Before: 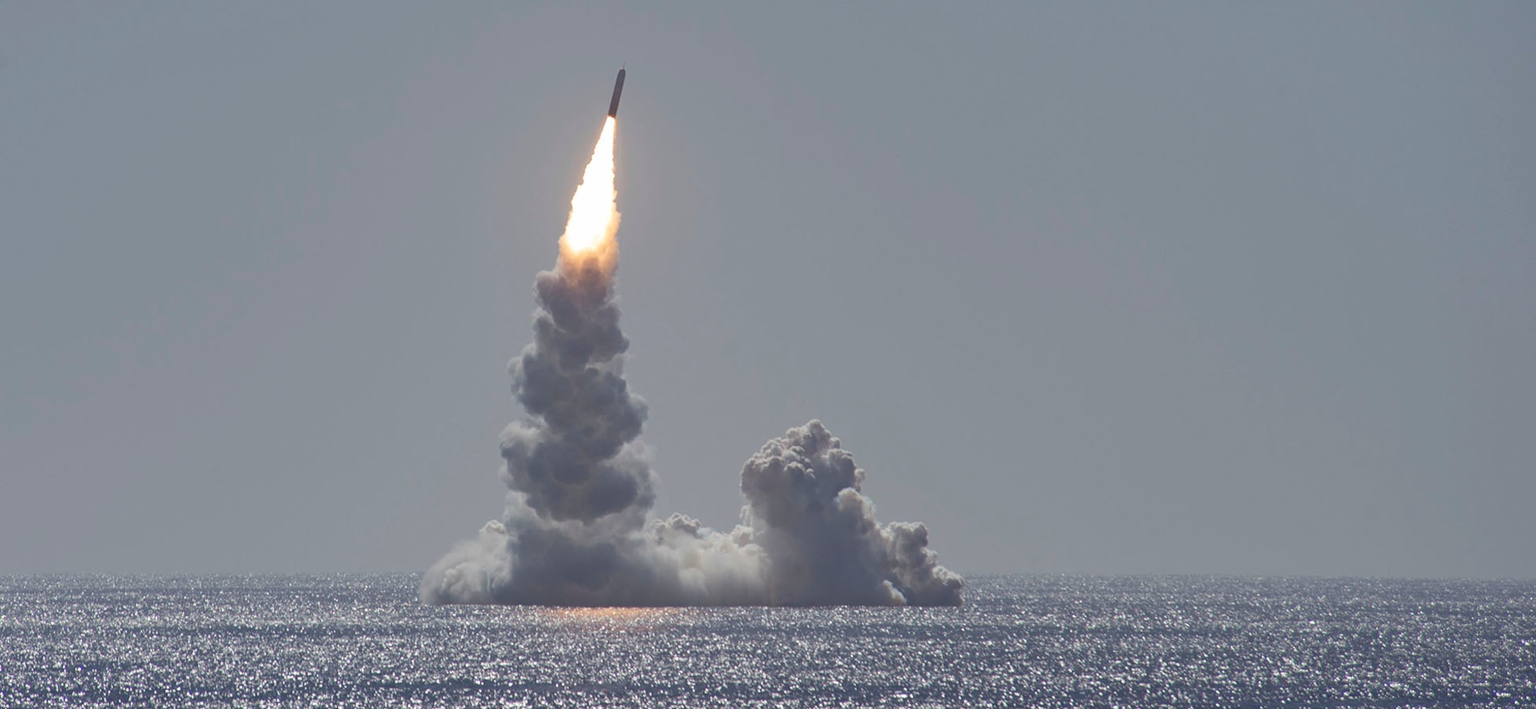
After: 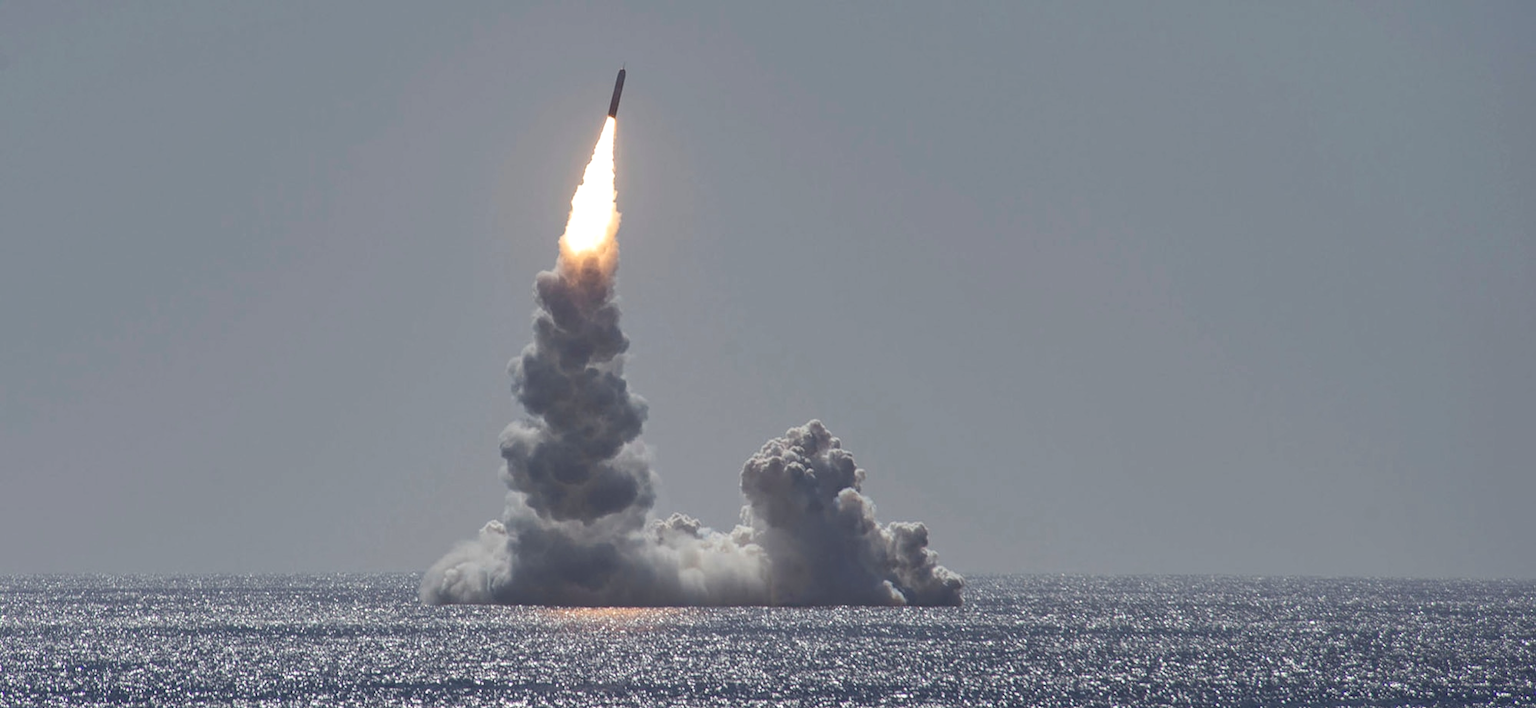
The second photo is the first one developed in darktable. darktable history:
levels: levels [0, 0.51, 1]
local contrast: on, module defaults
